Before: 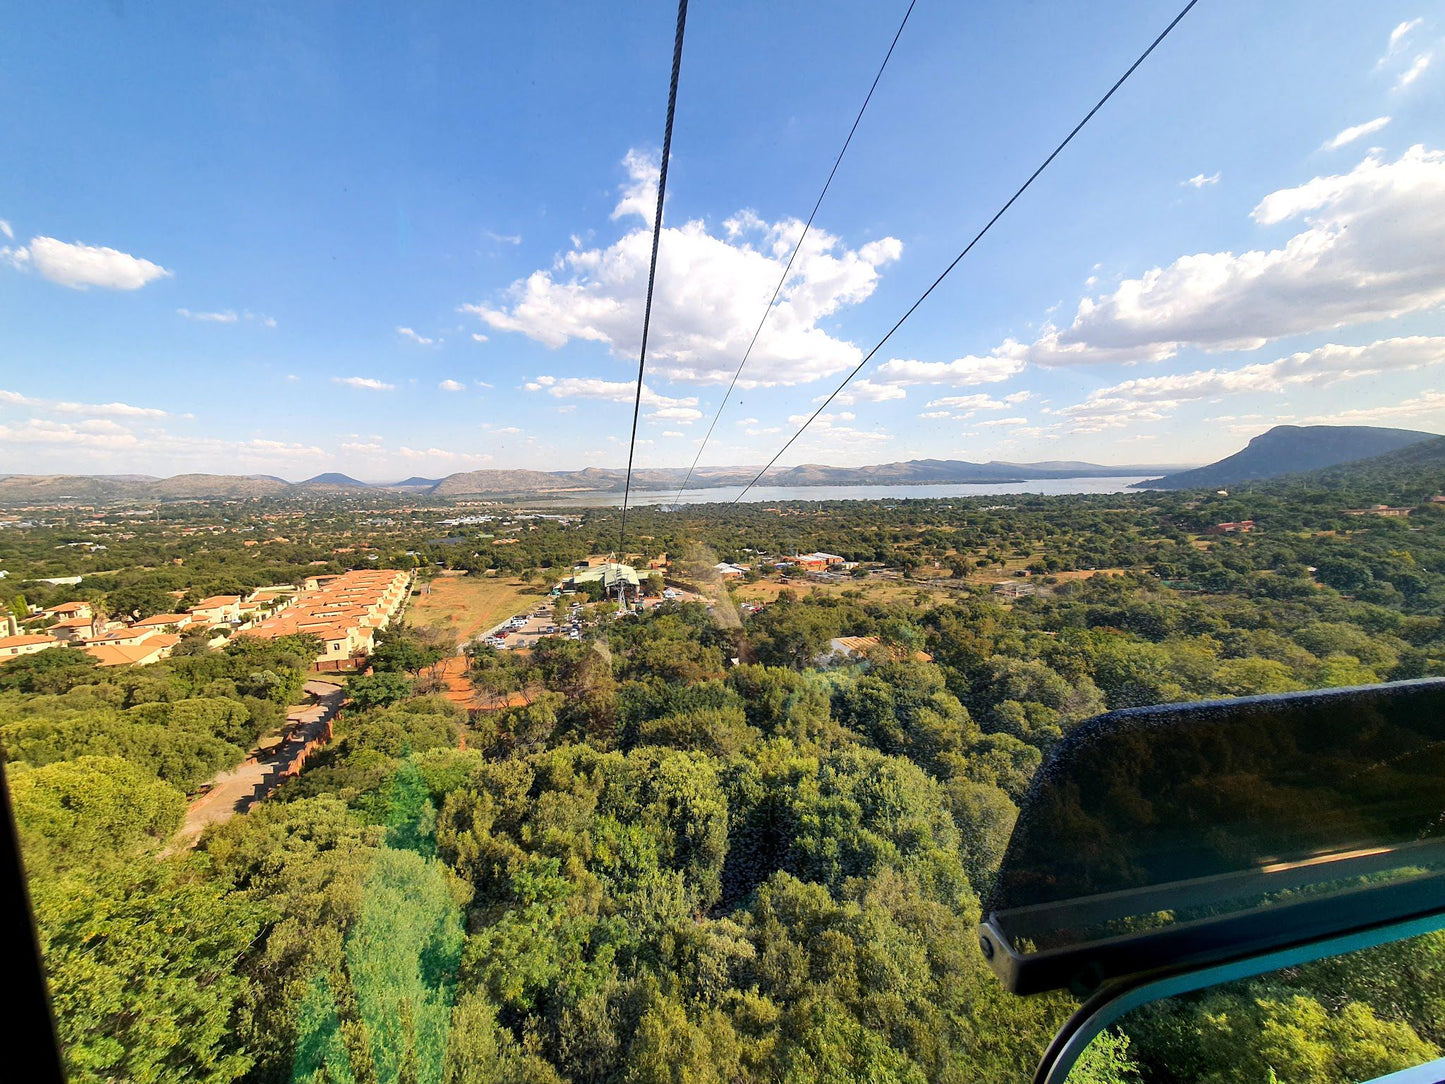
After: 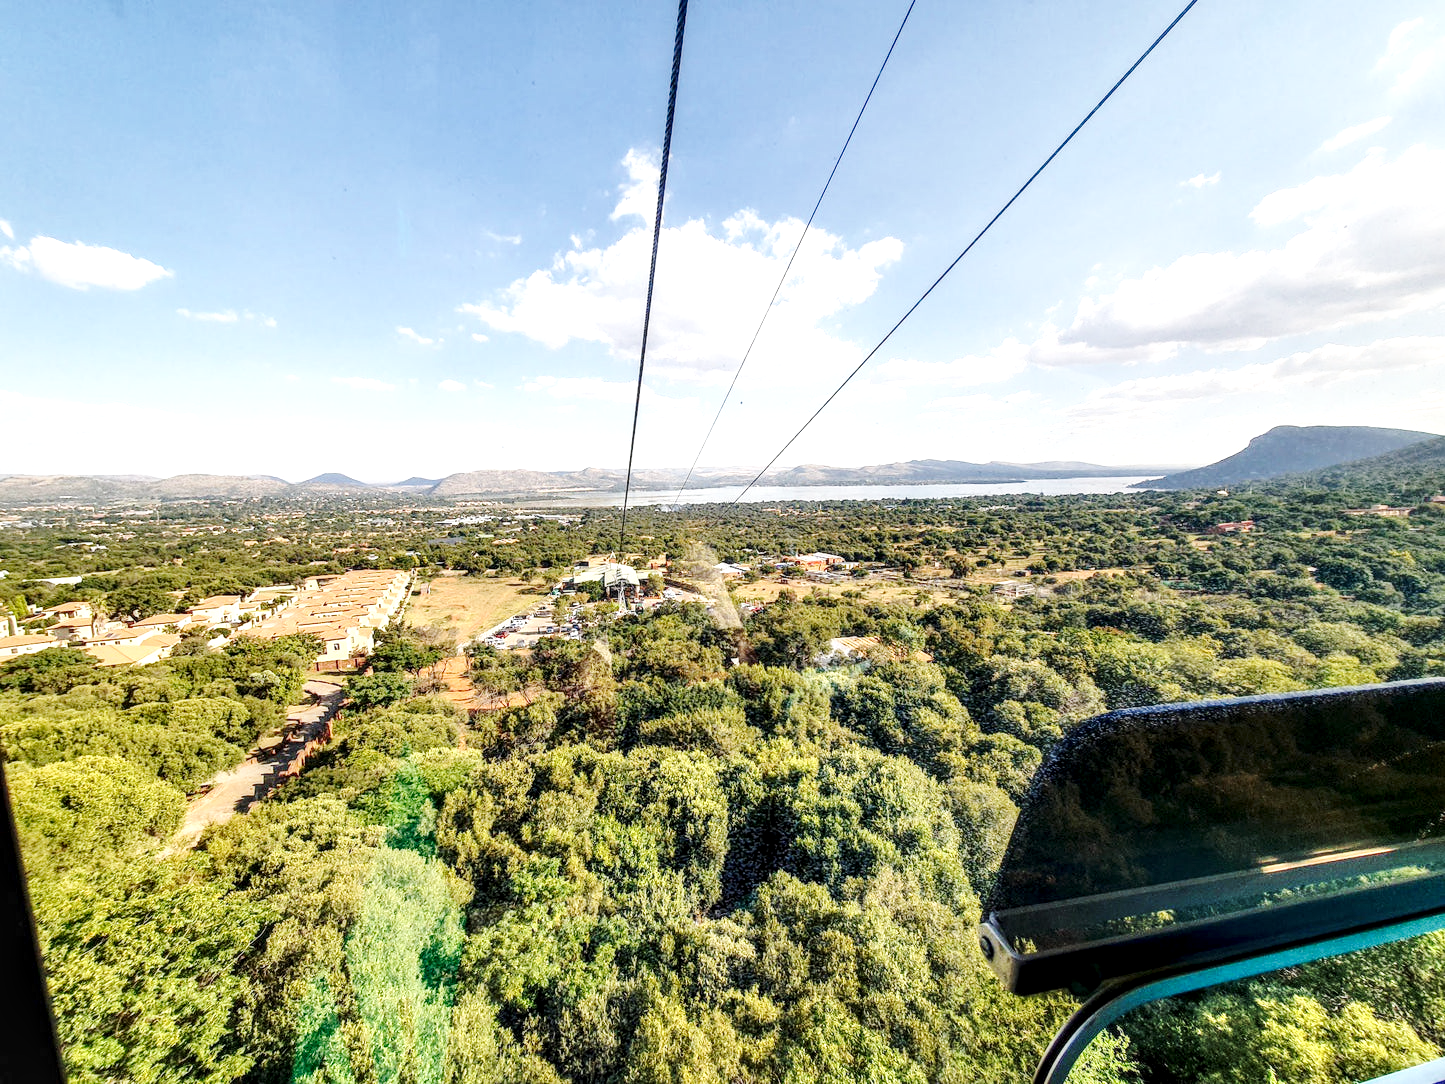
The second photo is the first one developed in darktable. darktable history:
local contrast: highlights 20%, shadows 71%, detail 170%
base curve: curves: ch0 [(0, 0.007) (0.028, 0.063) (0.121, 0.311) (0.46, 0.743) (0.859, 0.957) (1, 1)], preserve colors none
tone equalizer: on, module defaults
